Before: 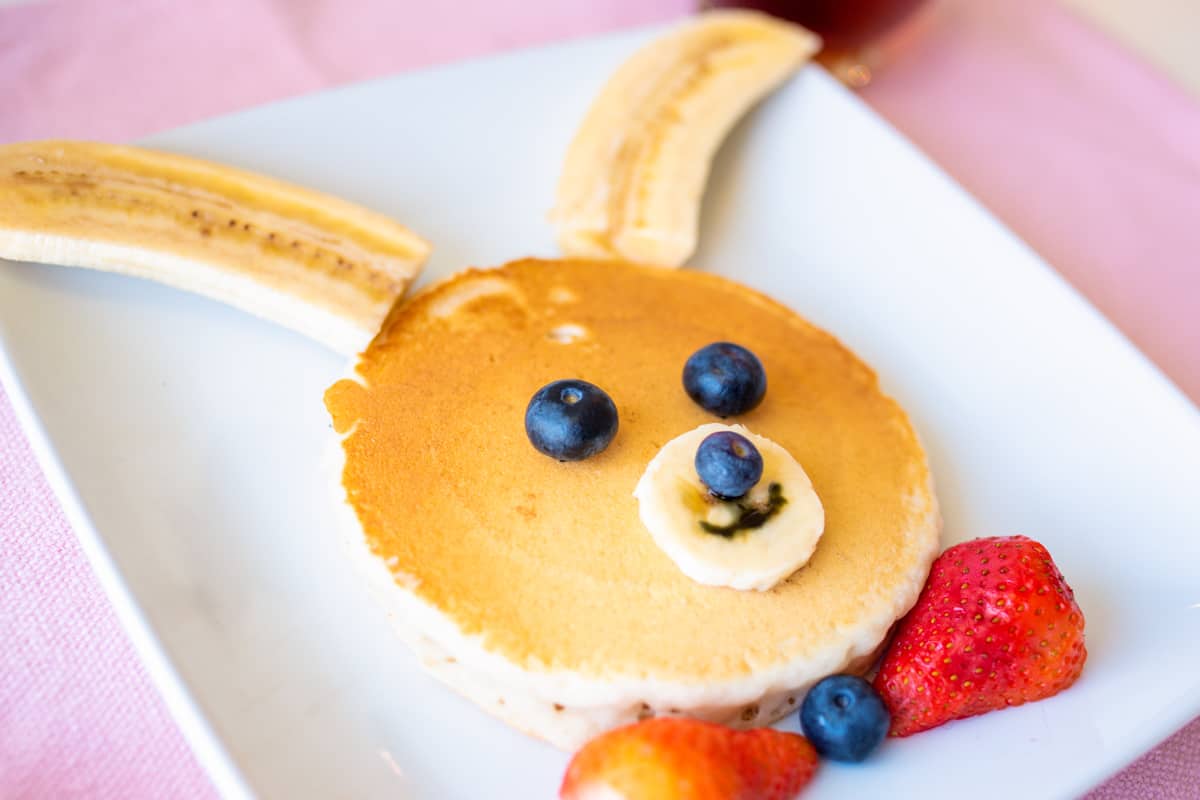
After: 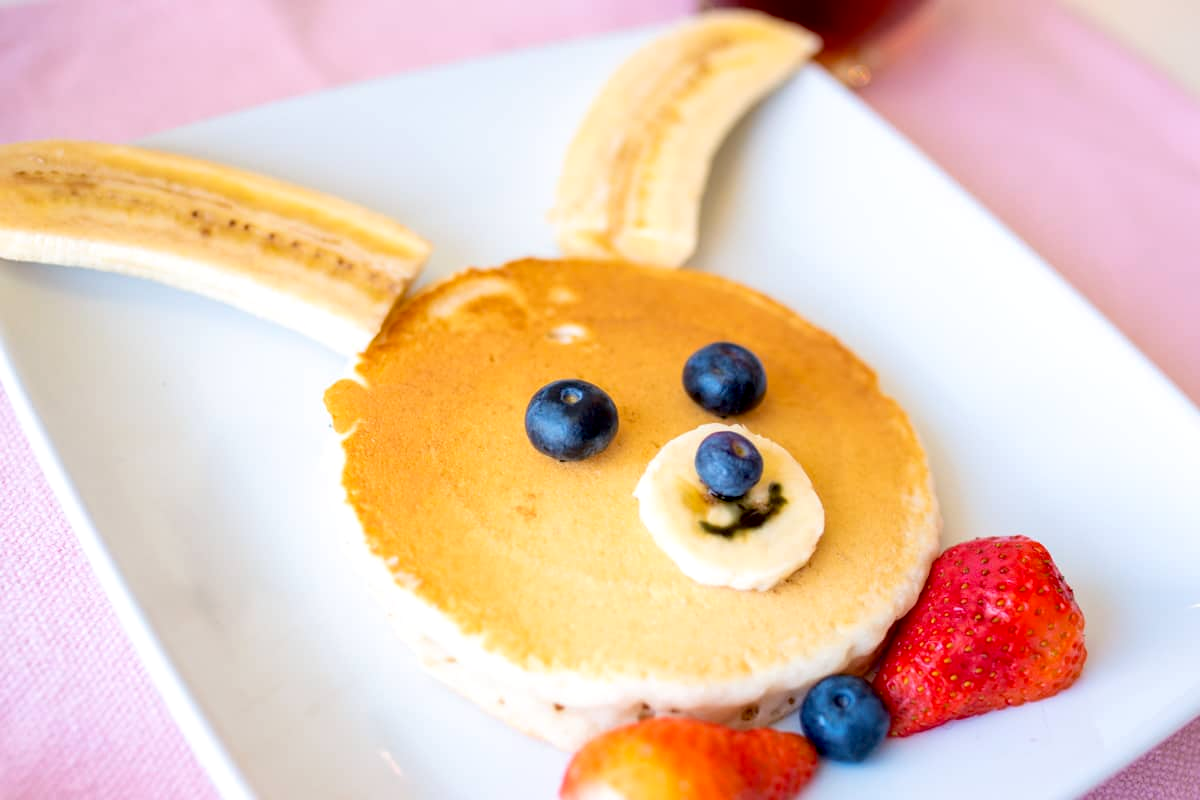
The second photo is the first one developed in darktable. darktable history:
white balance: emerald 1
exposure: black level correction 0.007, exposure 0.093 EV, compensate highlight preservation false
